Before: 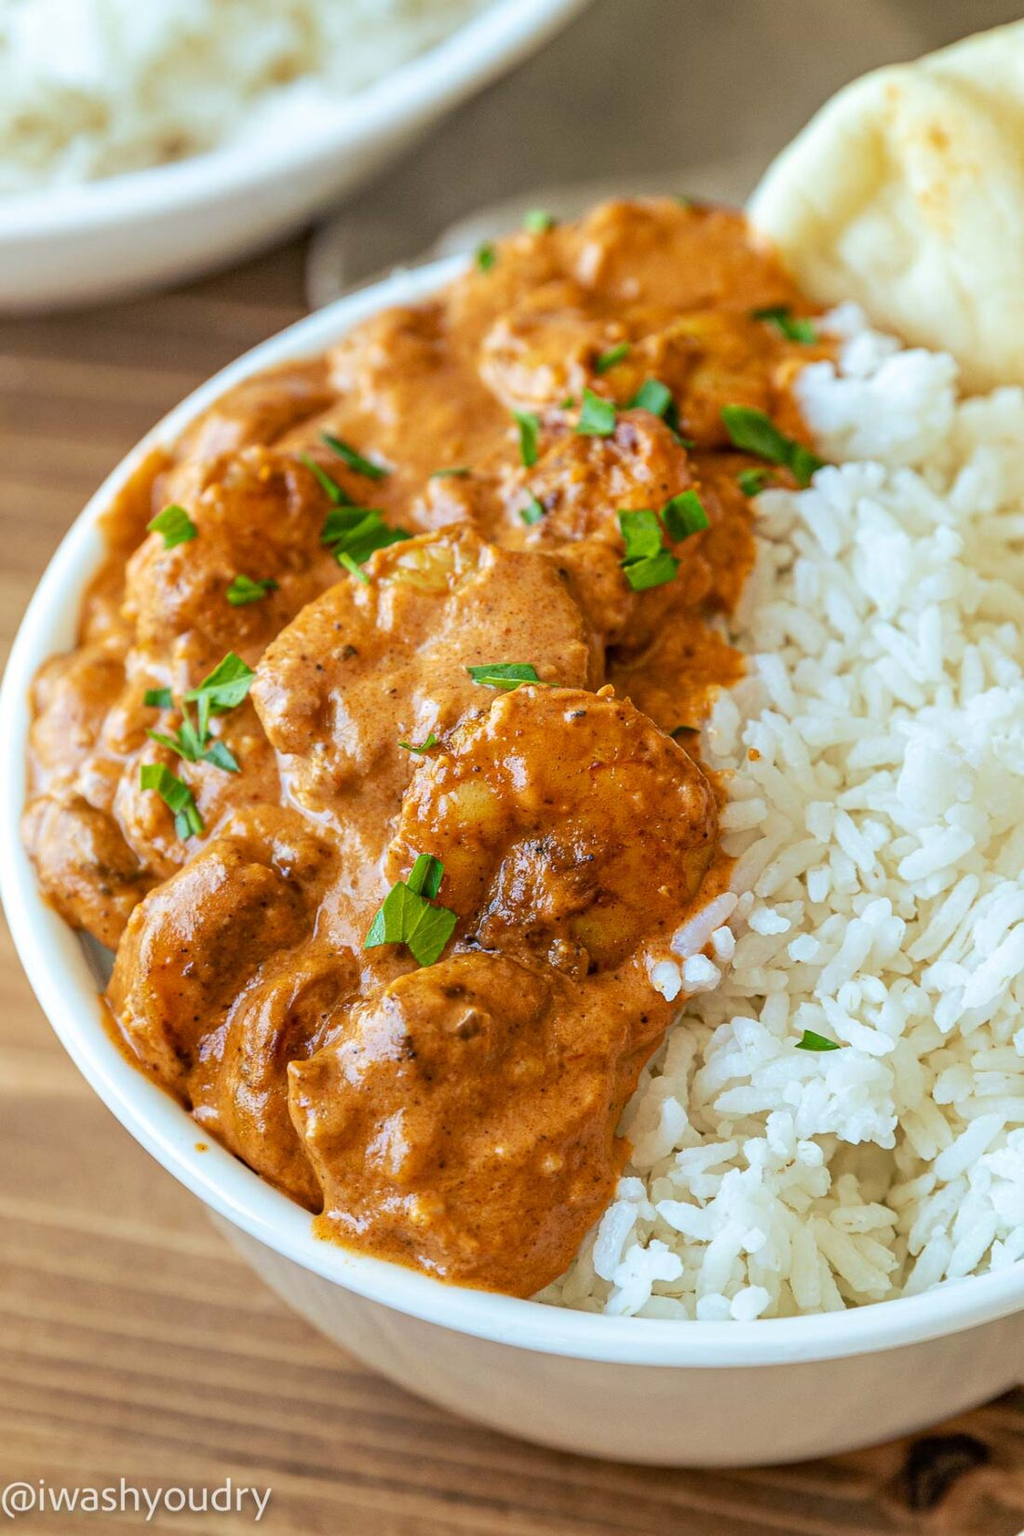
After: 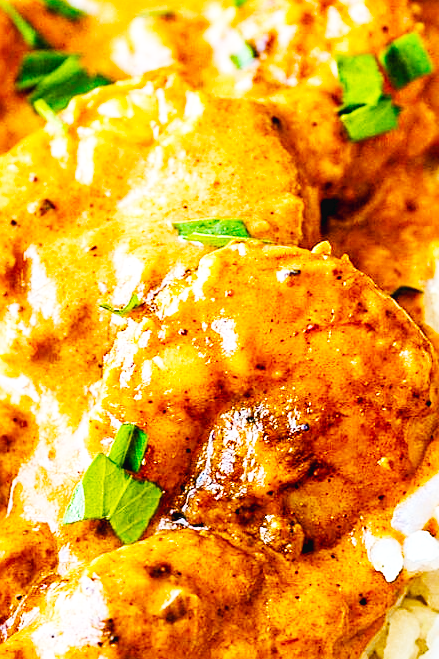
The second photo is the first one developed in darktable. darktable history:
sharpen: on, module defaults
color balance rgb: global offset › luminance -0.51%, perceptual saturation grading › global saturation 27.53%, perceptual saturation grading › highlights -25%, perceptual saturation grading › shadows 25%, perceptual brilliance grading › highlights 6.62%, perceptual brilliance grading › mid-tones 17.07%, perceptual brilliance grading › shadows -5.23%
base curve: curves: ch0 [(0, 0.003) (0.001, 0.002) (0.006, 0.004) (0.02, 0.022) (0.048, 0.086) (0.094, 0.234) (0.162, 0.431) (0.258, 0.629) (0.385, 0.8) (0.548, 0.918) (0.751, 0.988) (1, 1)], preserve colors none
crop: left 30%, top 30%, right 30%, bottom 30%
